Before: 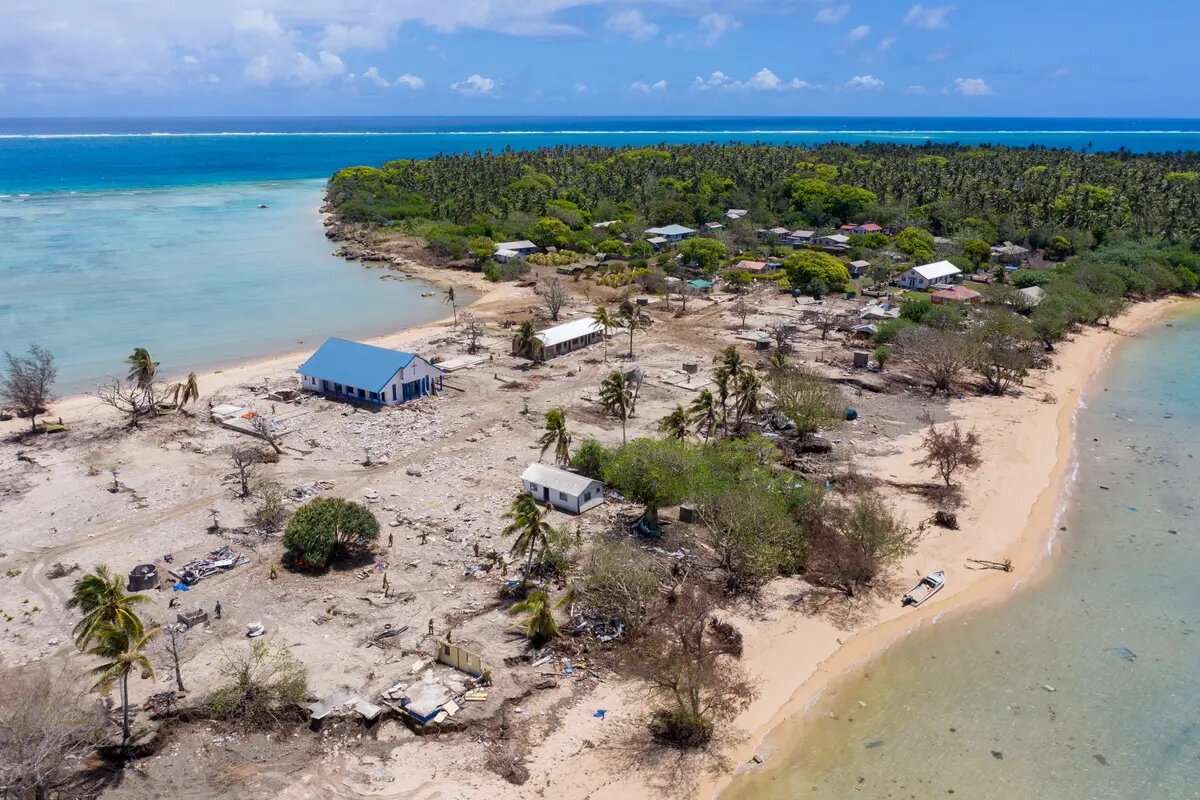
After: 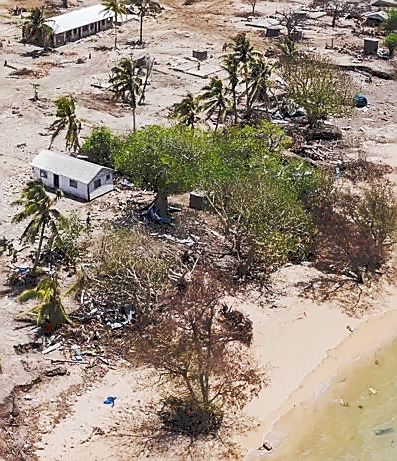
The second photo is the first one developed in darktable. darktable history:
tone curve: curves: ch0 [(0, 0) (0.003, 0.195) (0.011, 0.196) (0.025, 0.196) (0.044, 0.196) (0.069, 0.196) (0.1, 0.196) (0.136, 0.197) (0.177, 0.207) (0.224, 0.224) (0.277, 0.268) (0.335, 0.336) (0.399, 0.424) (0.468, 0.533) (0.543, 0.632) (0.623, 0.715) (0.709, 0.789) (0.801, 0.85) (0.898, 0.906) (1, 1)], preserve colors none
crop: left 40.878%, top 39.176%, right 25.993%, bottom 3.081%
sharpen: radius 1.4, amount 1.25, threshold 0.7
